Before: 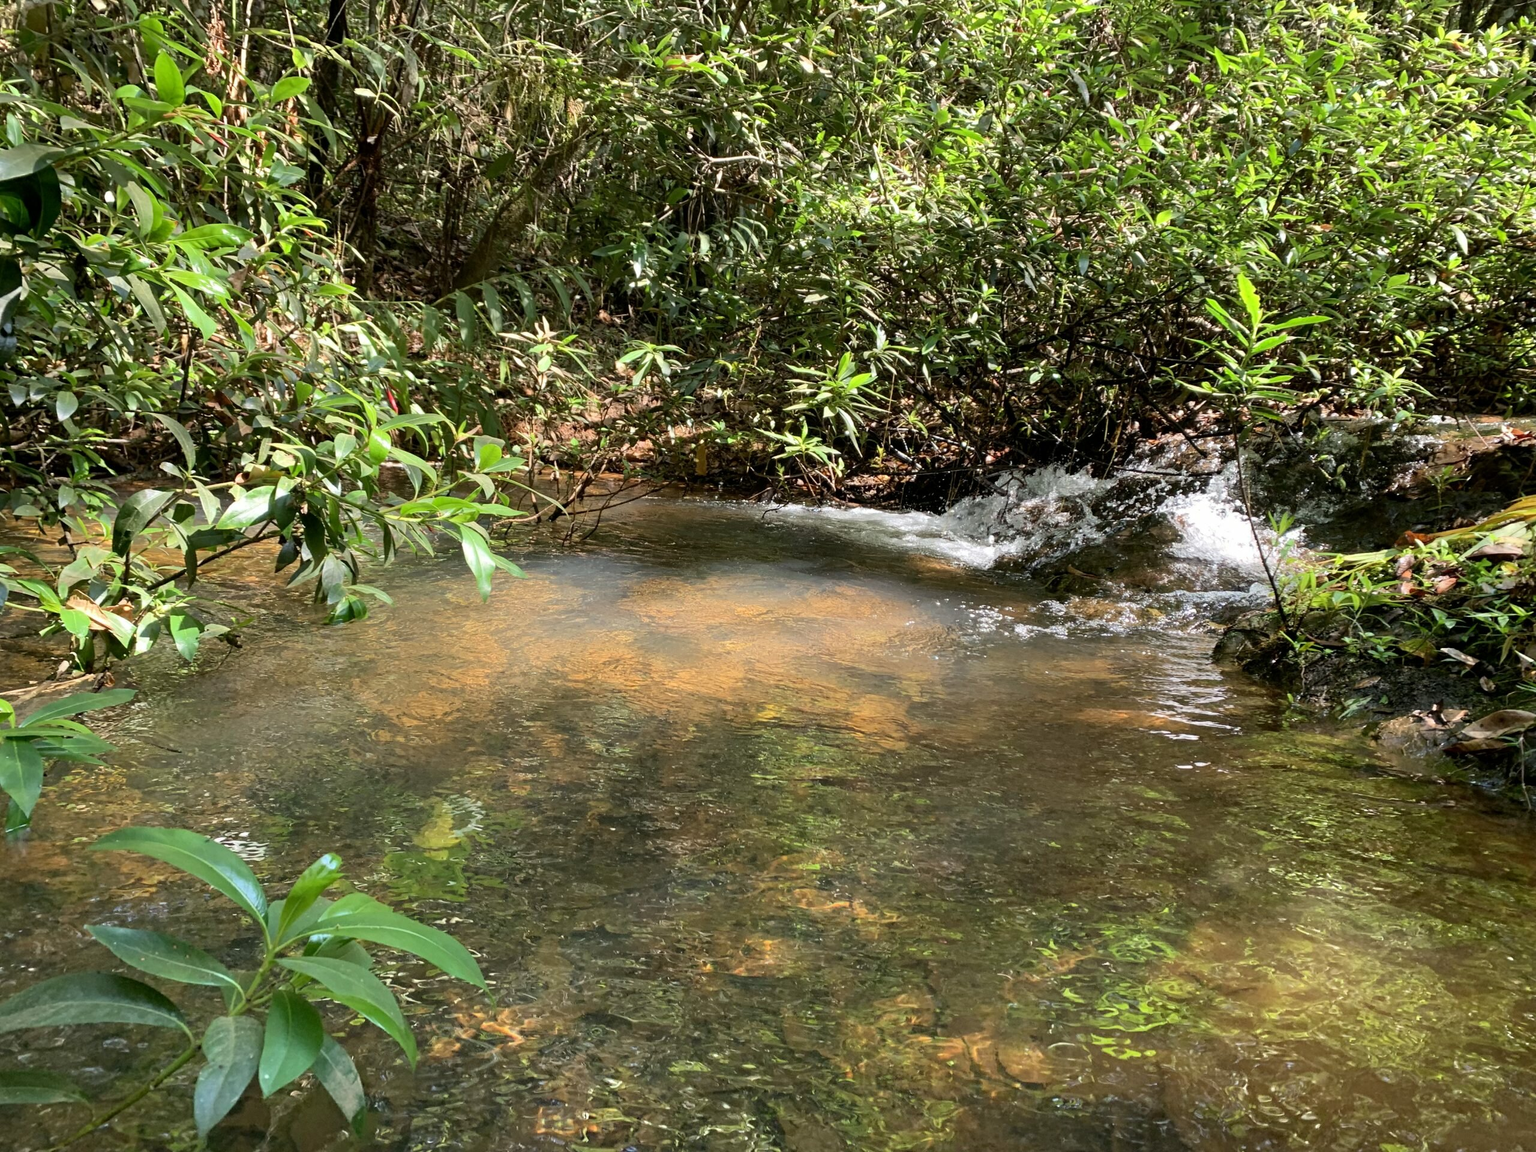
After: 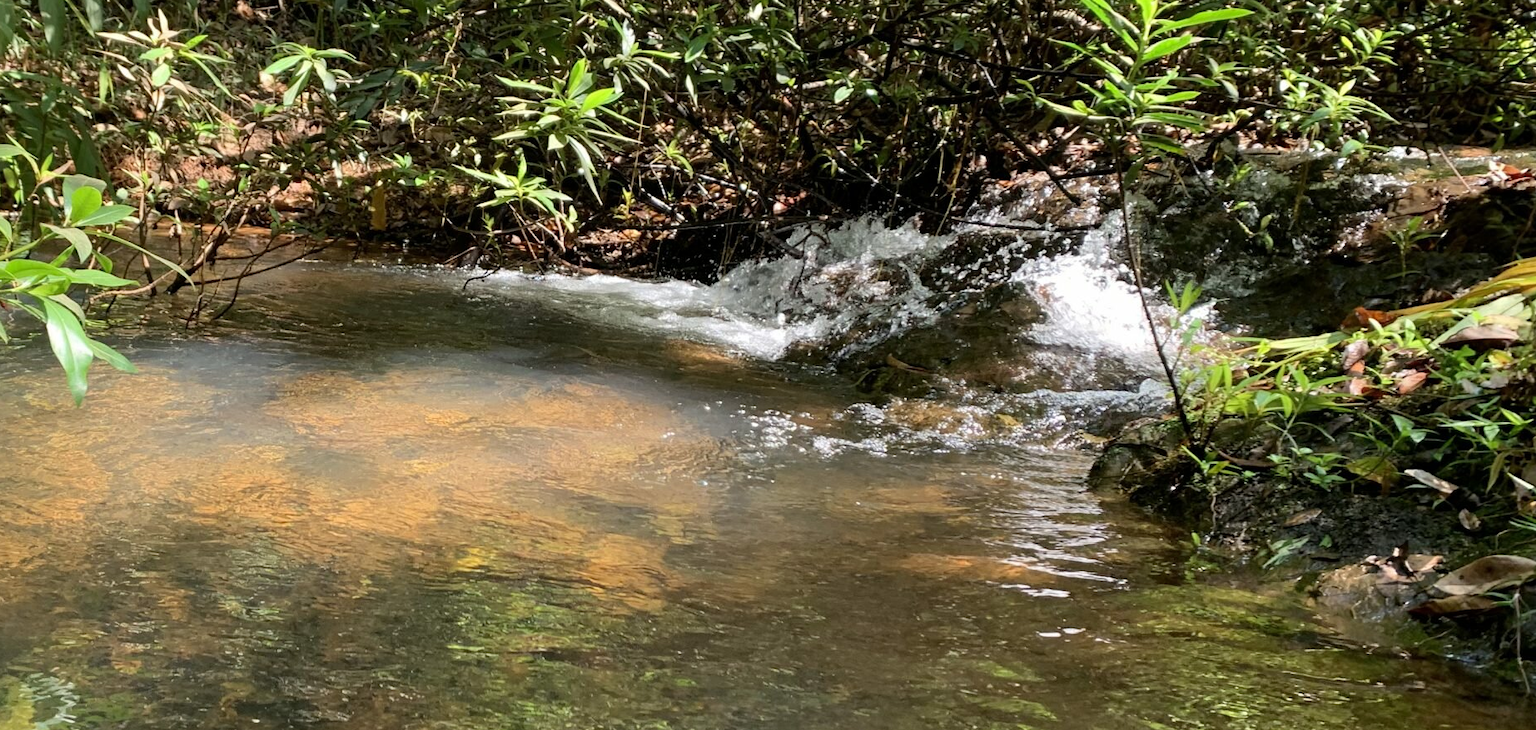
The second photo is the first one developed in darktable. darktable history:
crop and rotate: left 27.919%, top 26.886%, bottom 27.368%
